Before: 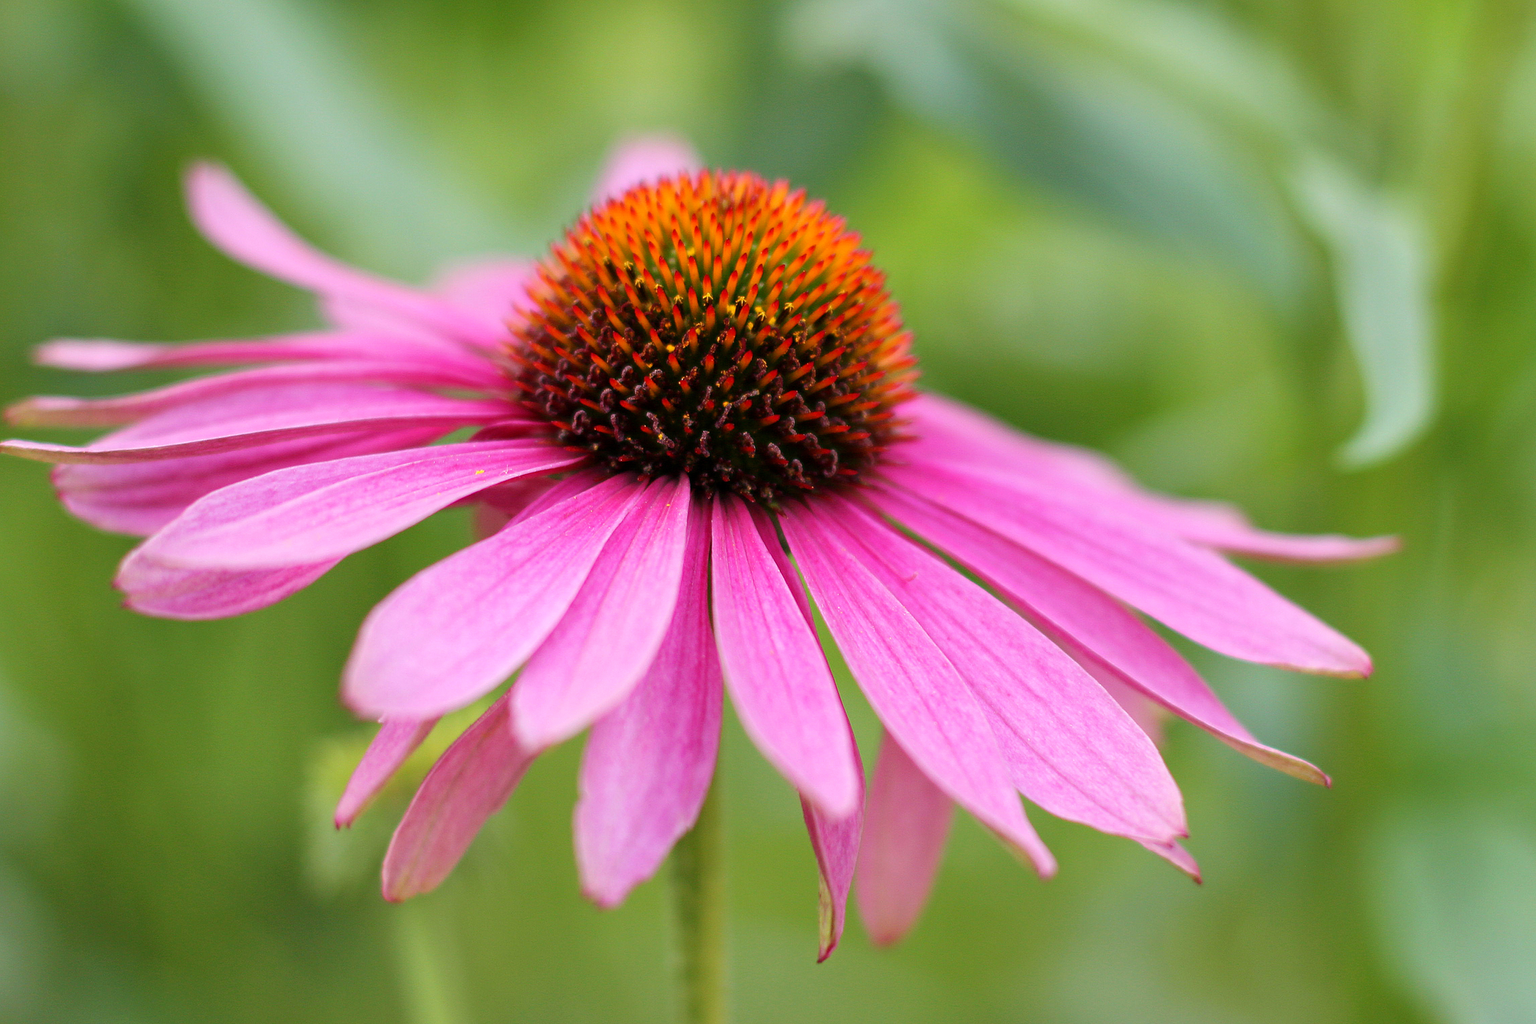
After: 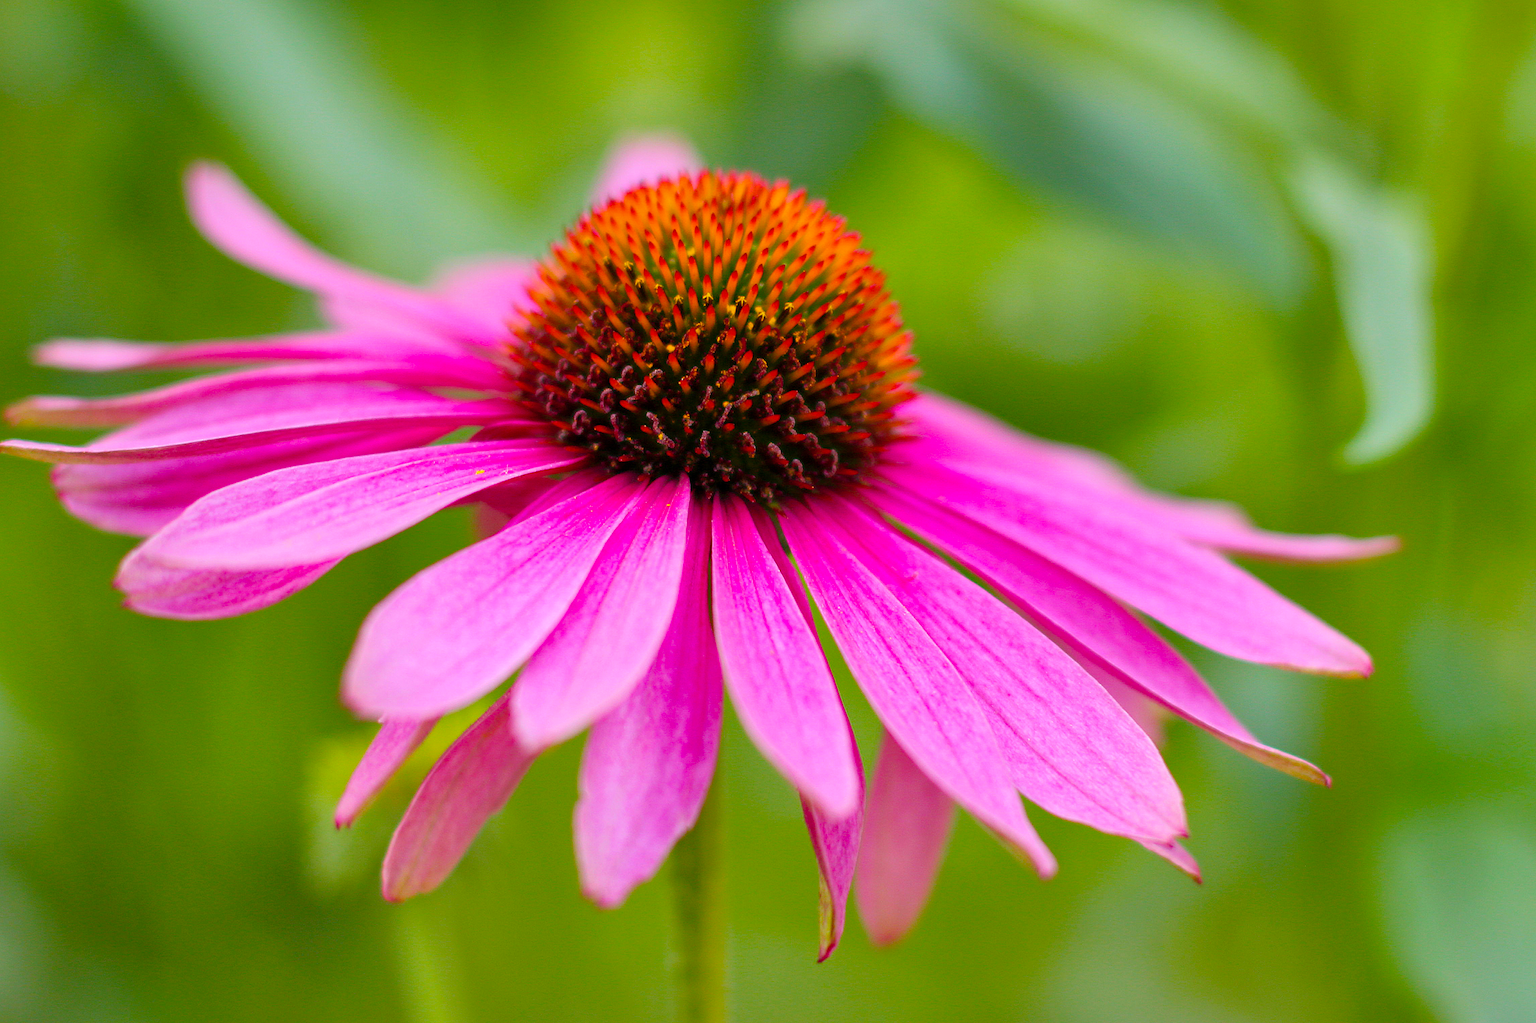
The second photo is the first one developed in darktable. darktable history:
shadows and highlights: on, module defaults
color balance rgb: perceptual saturation grading › global saturation 30%, global vibrance 20%
